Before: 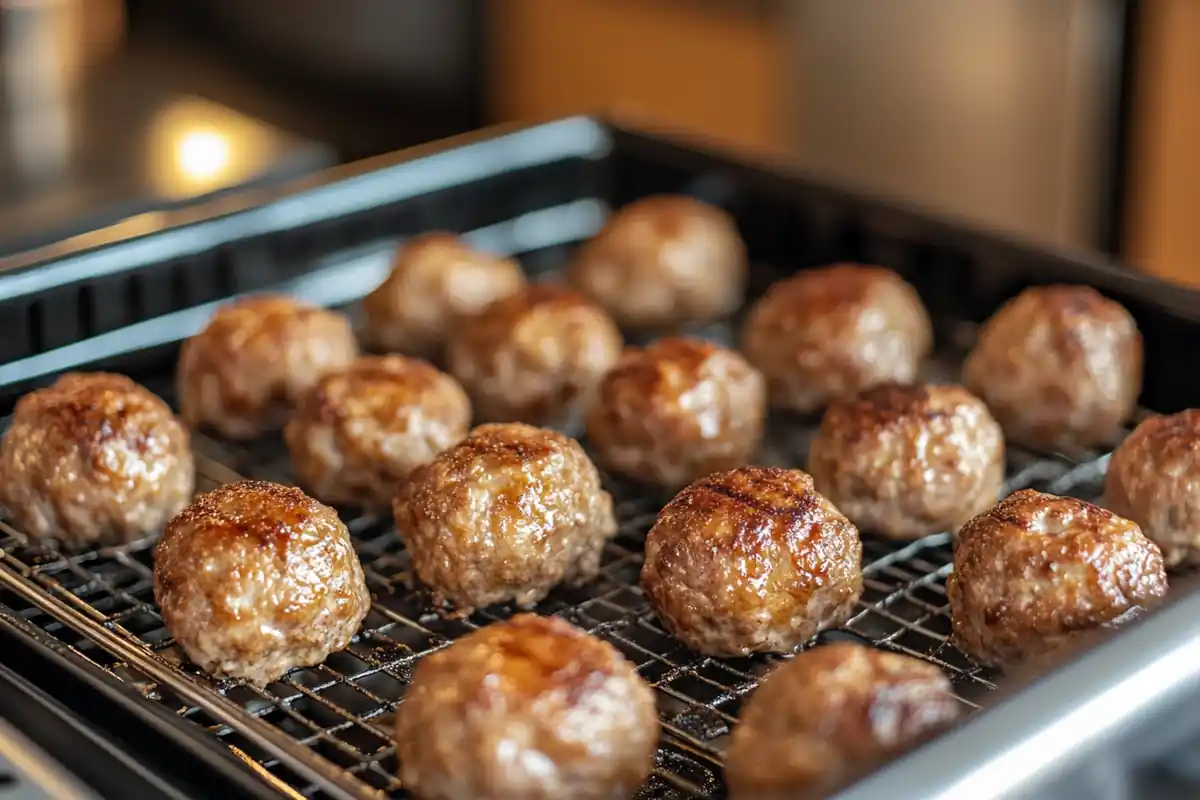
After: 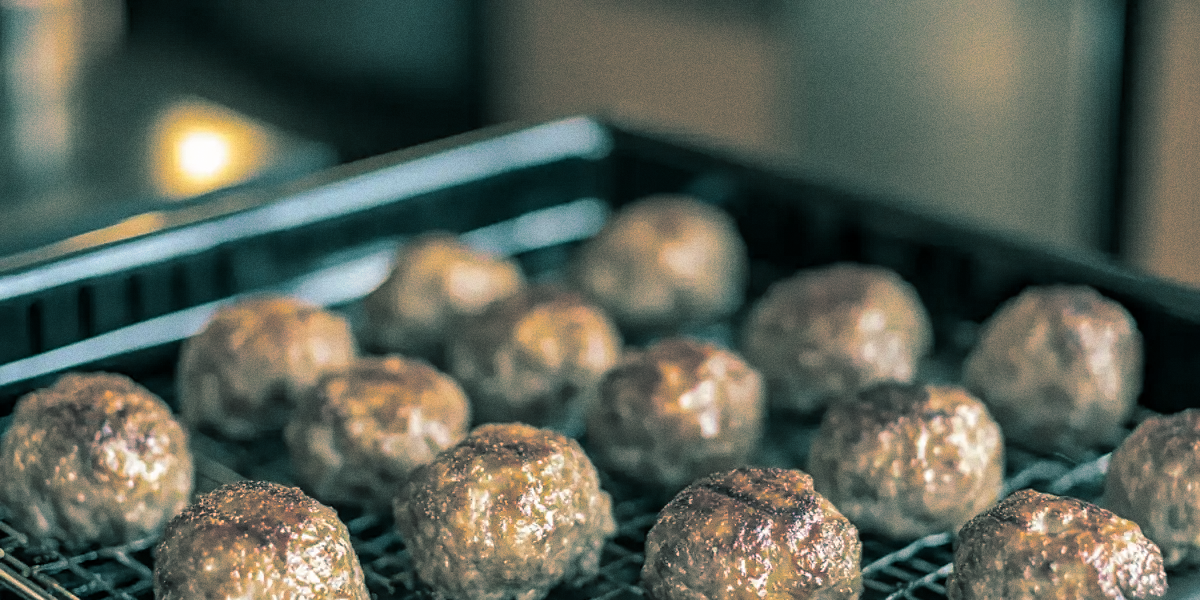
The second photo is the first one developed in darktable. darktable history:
crop: bottom 24.988%
grain: coarseness 0.09 ISO
split-toning: shadows › hue 186.43°, highlights › hue 49.29°, compress 30.29%
